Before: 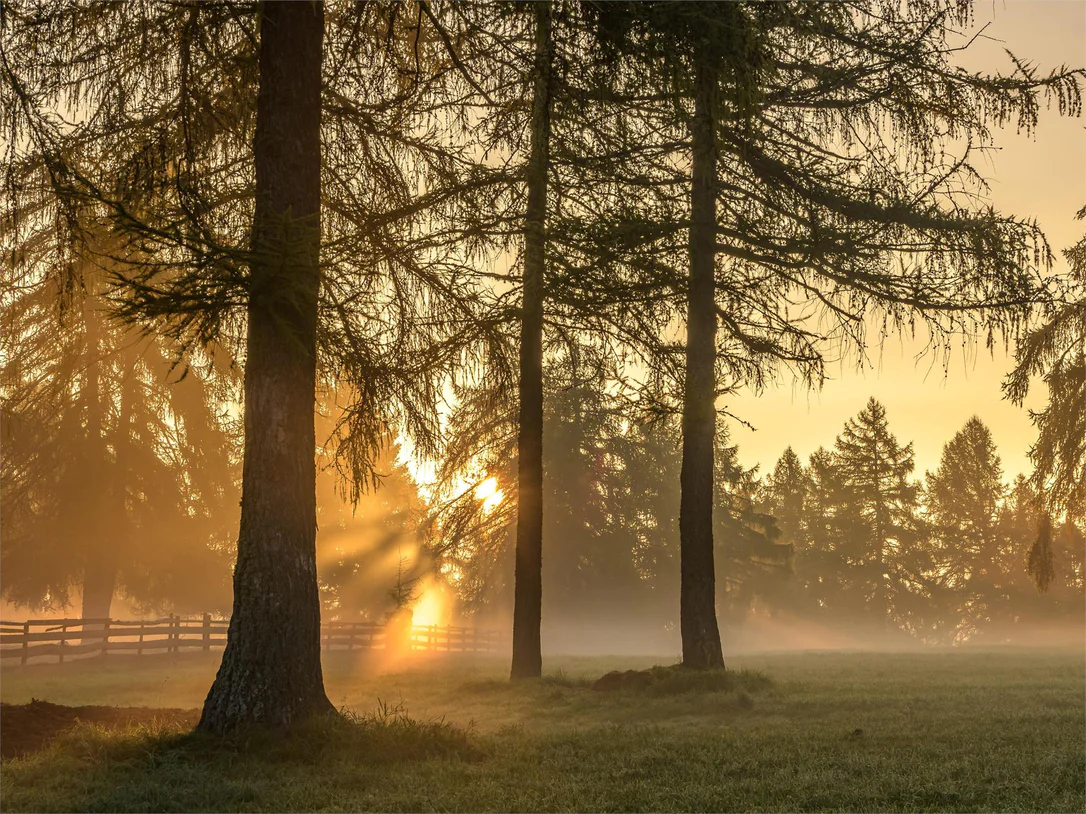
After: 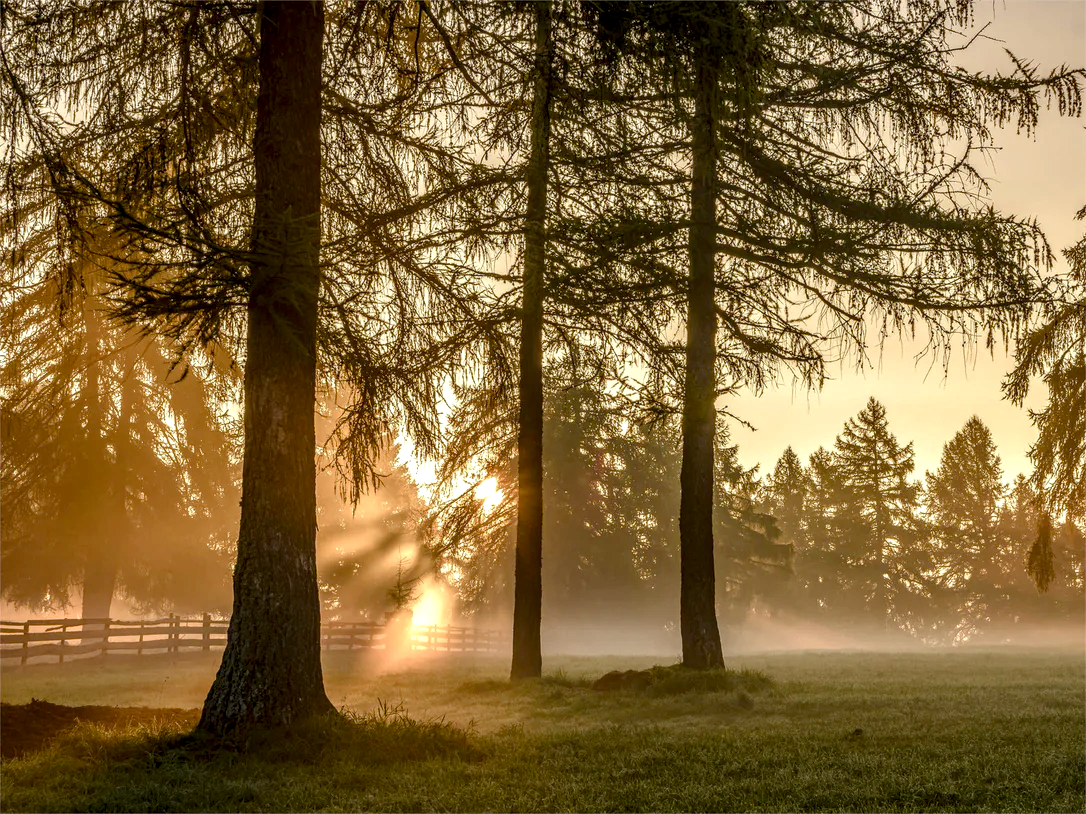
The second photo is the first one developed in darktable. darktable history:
local contrast: highlights 25%, detail 150%
color balance rgb: perceptual saturation grading › global saturation 20%, perceptual saturation grading › highlights -50%, perceptual saturation grading › shadows 30%
